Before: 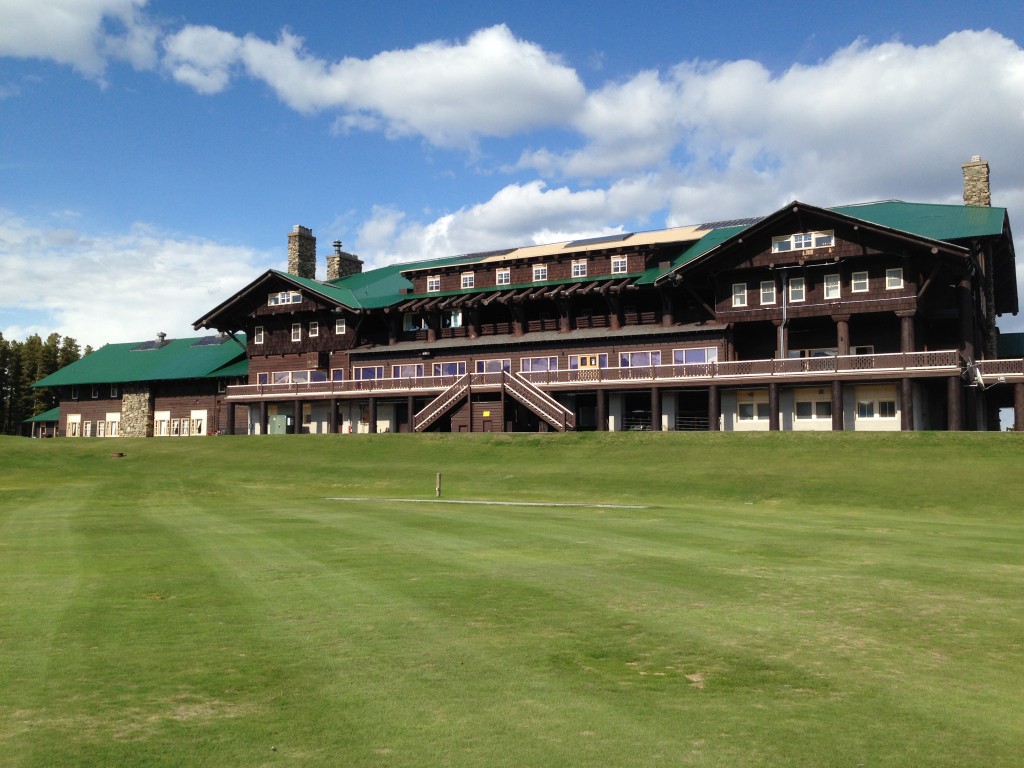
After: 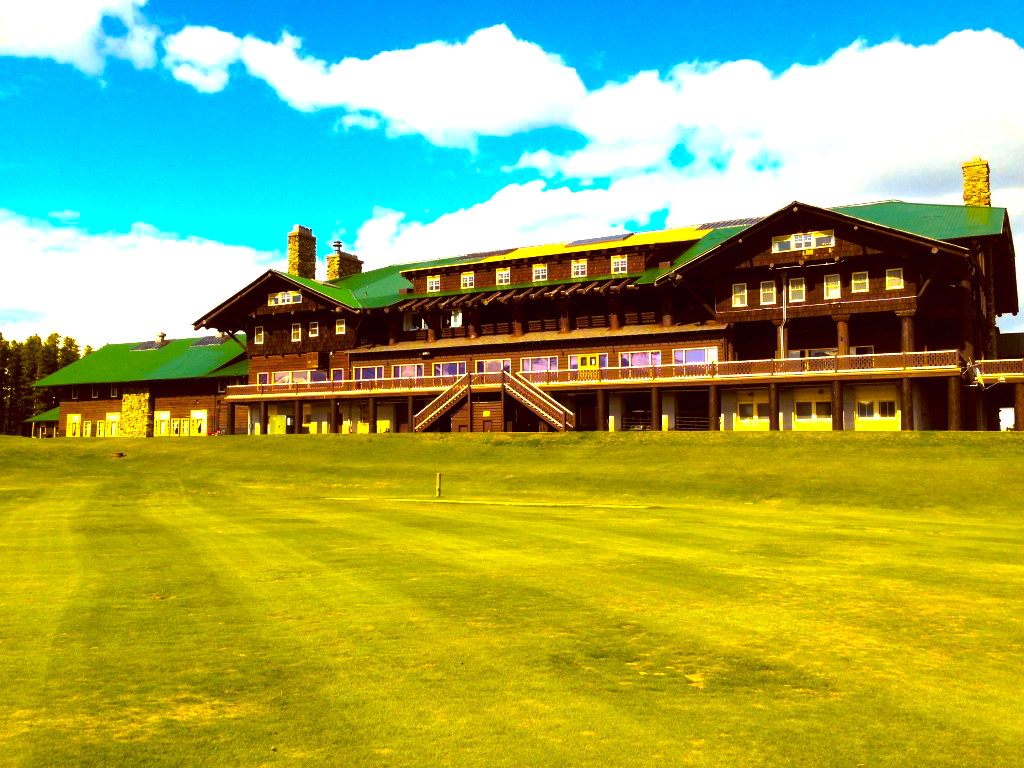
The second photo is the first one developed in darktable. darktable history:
color balance: lift [1.001, 1.007, 1, 0.993], gamma [1.023, 1.026, 1.01, 0.974], gain [0.964, 1.059, 1.073, 0.927]
color balance rgb: linear chroma grading › highlights 100%, linear chroma grading › global chroma 23.41%, perceptual saturation grading › global saturation 35.38%, hue shift -10.68°, perceptual brilliance grading › highlights 47.25%, perceptual brilliance grading › mid-tones 22.2%, perceptual brilliance grading › shadows -5.93%
